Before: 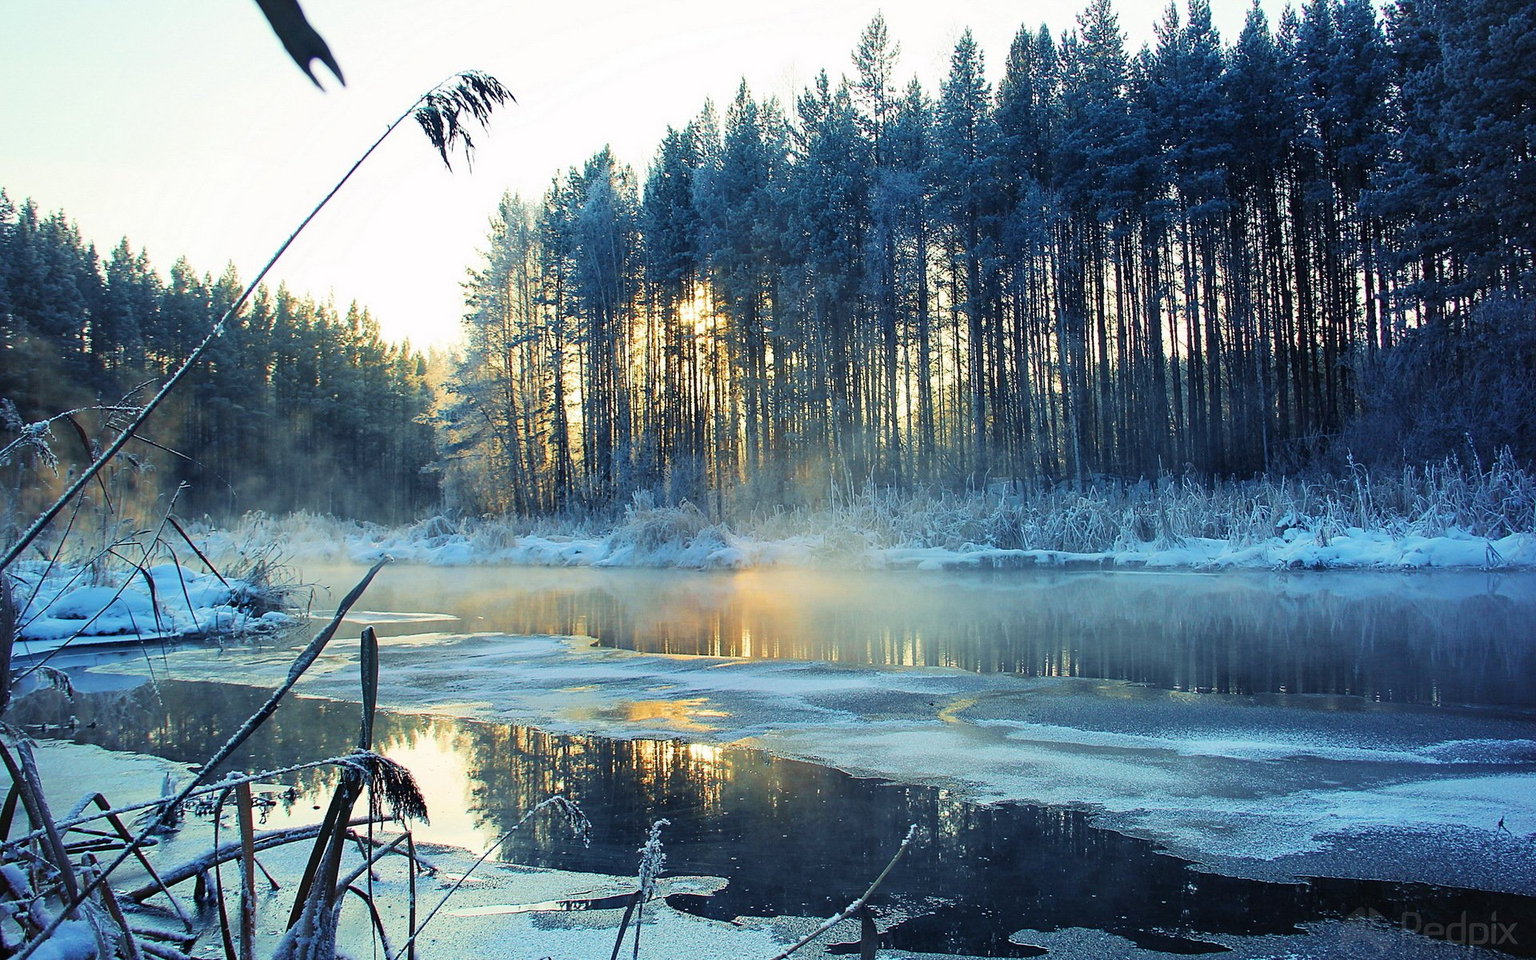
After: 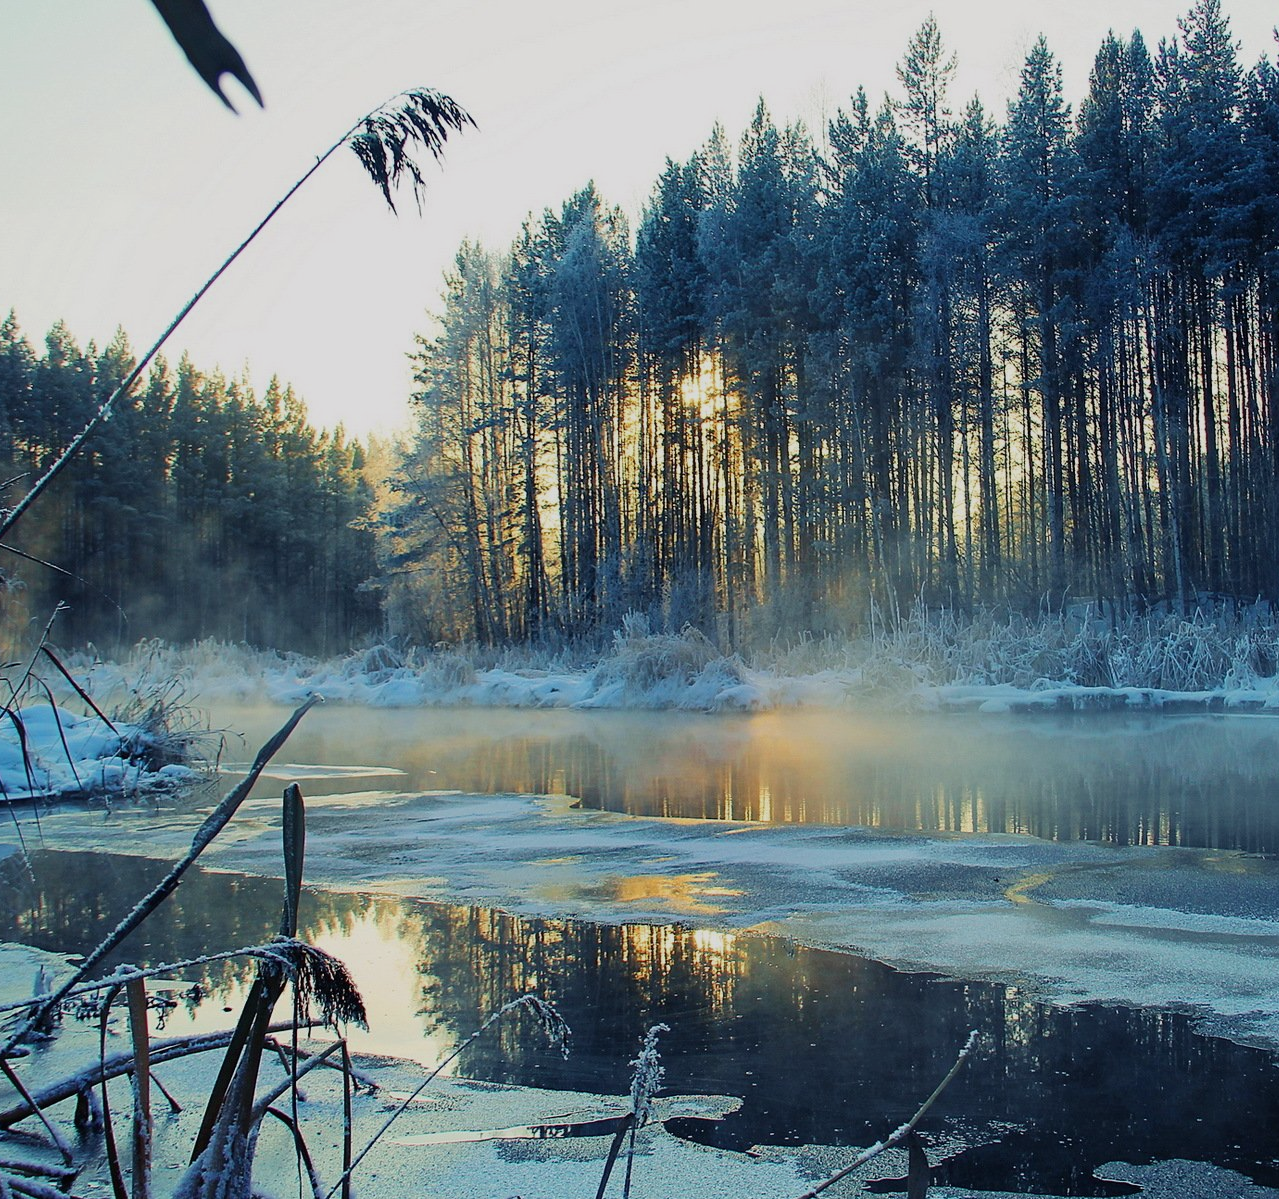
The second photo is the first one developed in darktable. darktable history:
crop and rotate: left 8.786%, right 24.548%
exposure: exposure -0.492 EV, compensate highlight preservation false
